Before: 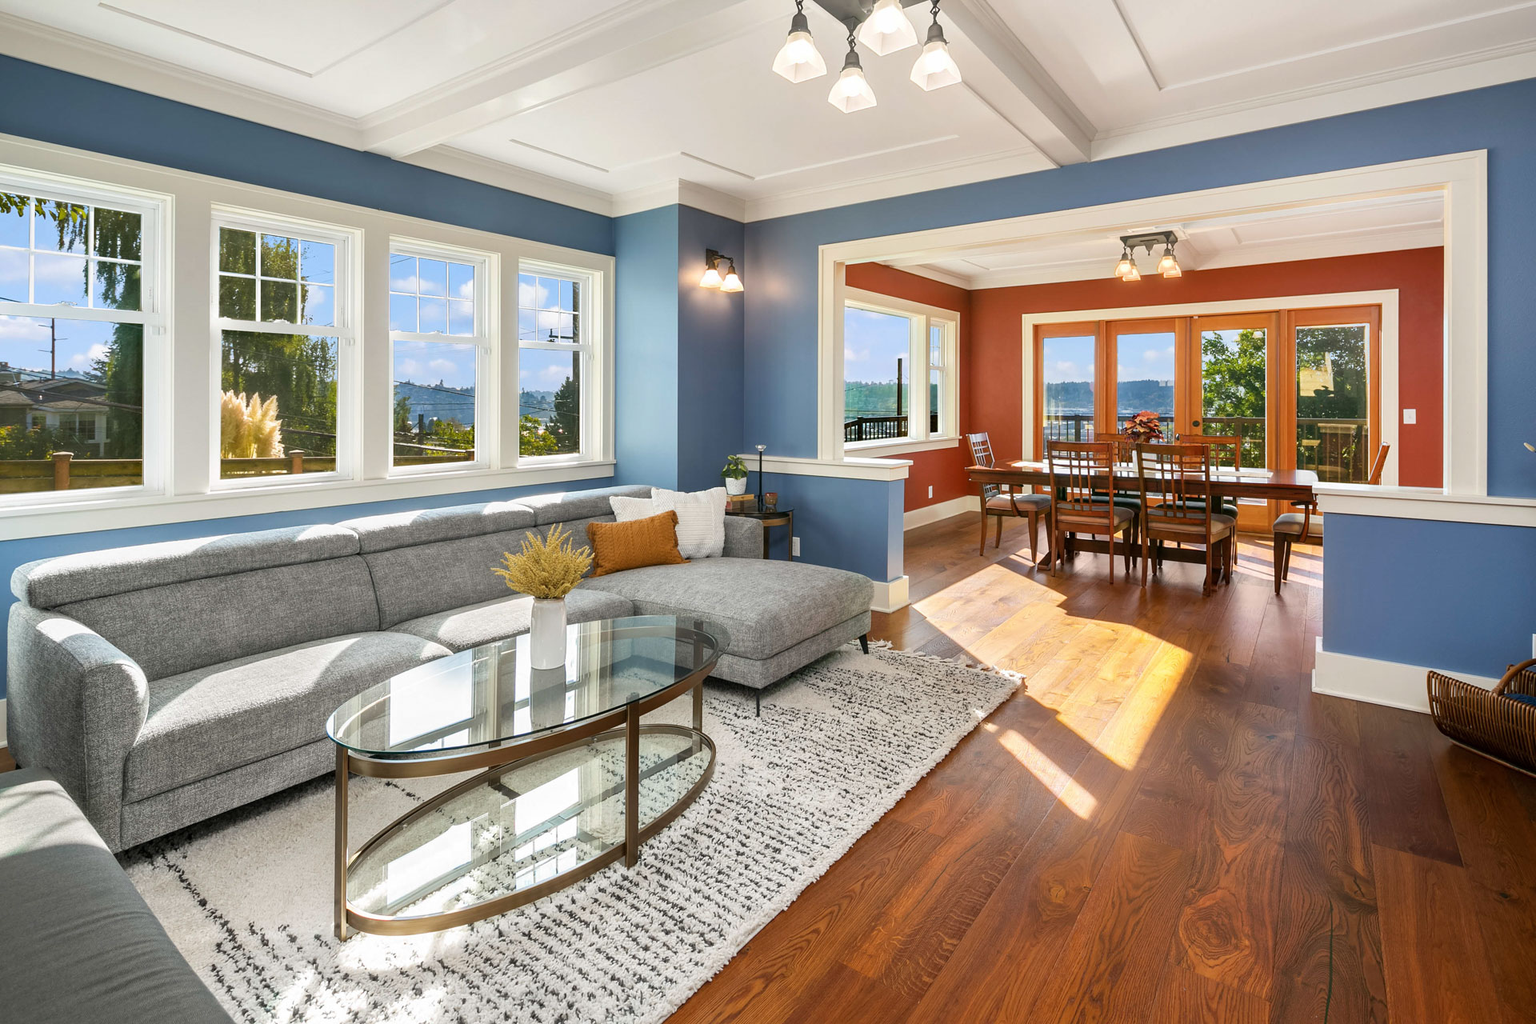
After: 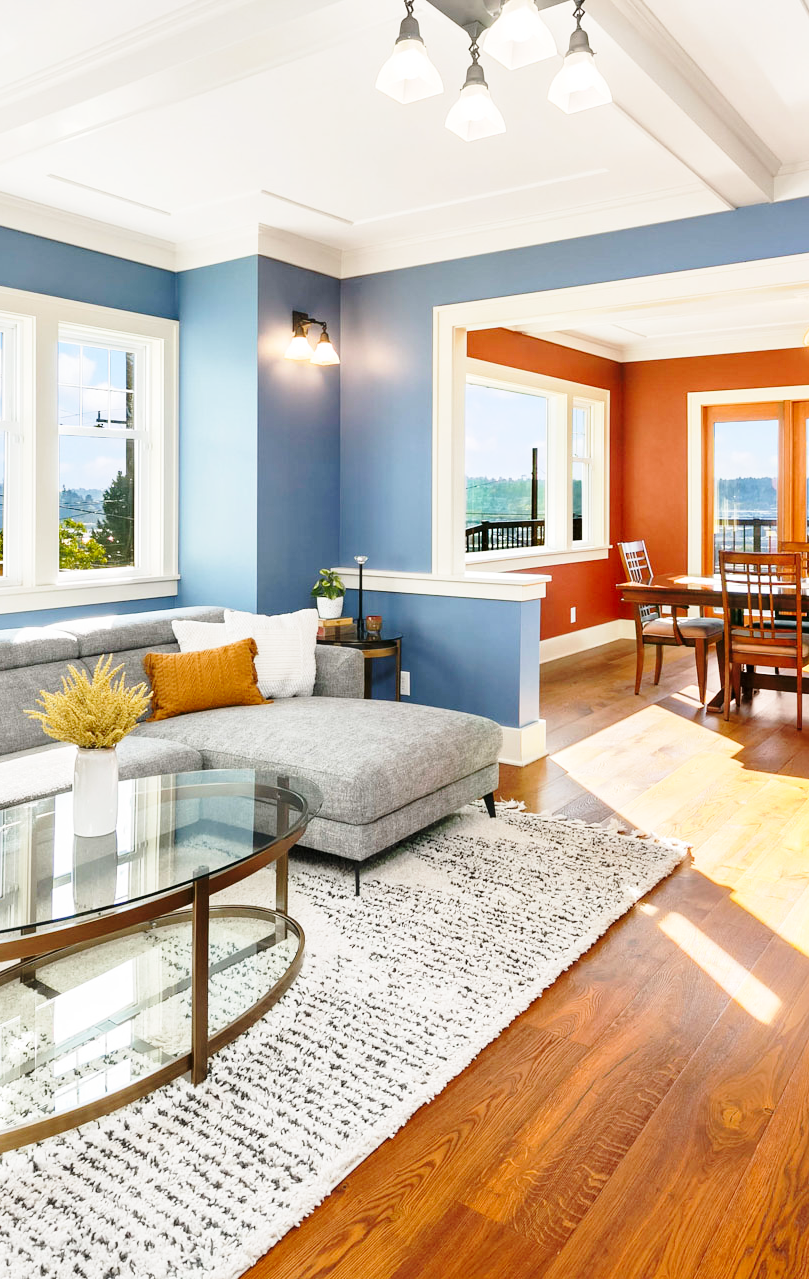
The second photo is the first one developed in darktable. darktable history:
crop: left 30.756%, right 27.072%
base curve: curves: ch0 [(0, 0) (0.028, 0.03) (0.121, 0.232) (0.46, 0.748) (0.859, 0.968) (1, 1)], preserve colors none
